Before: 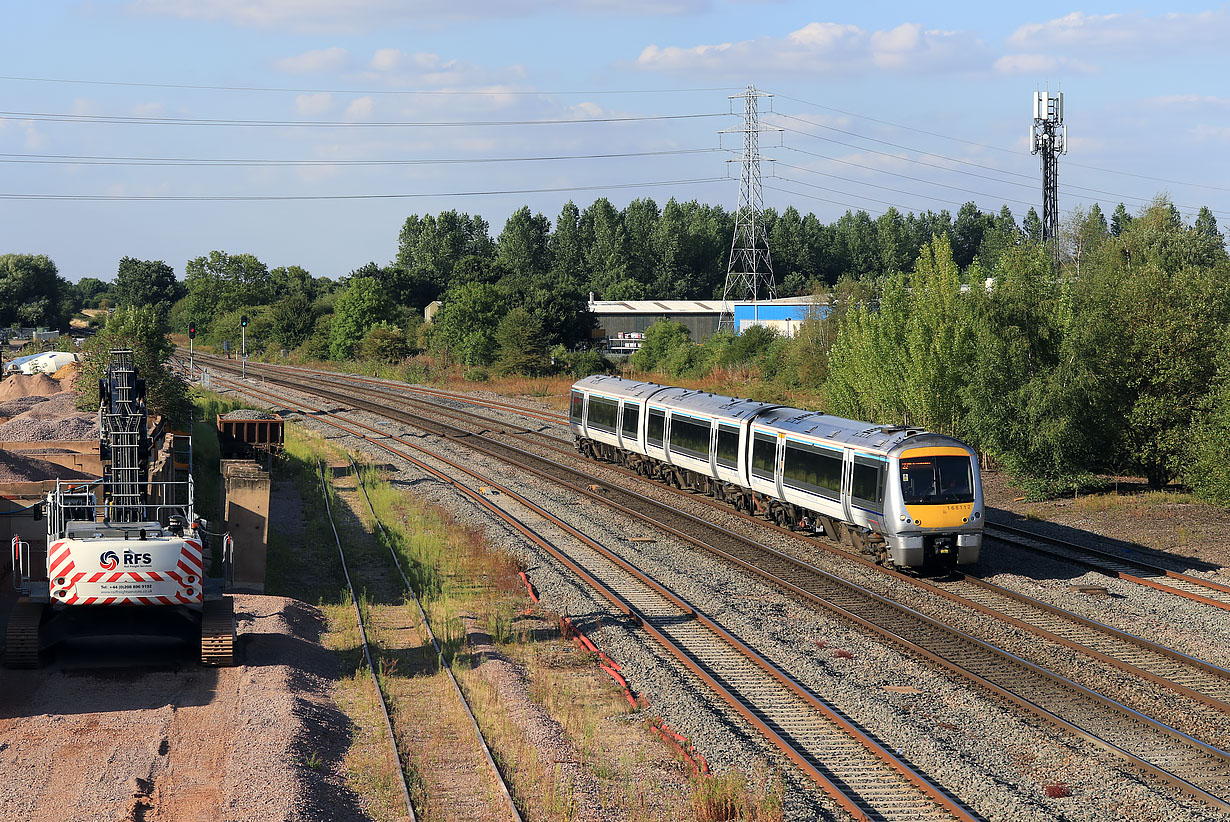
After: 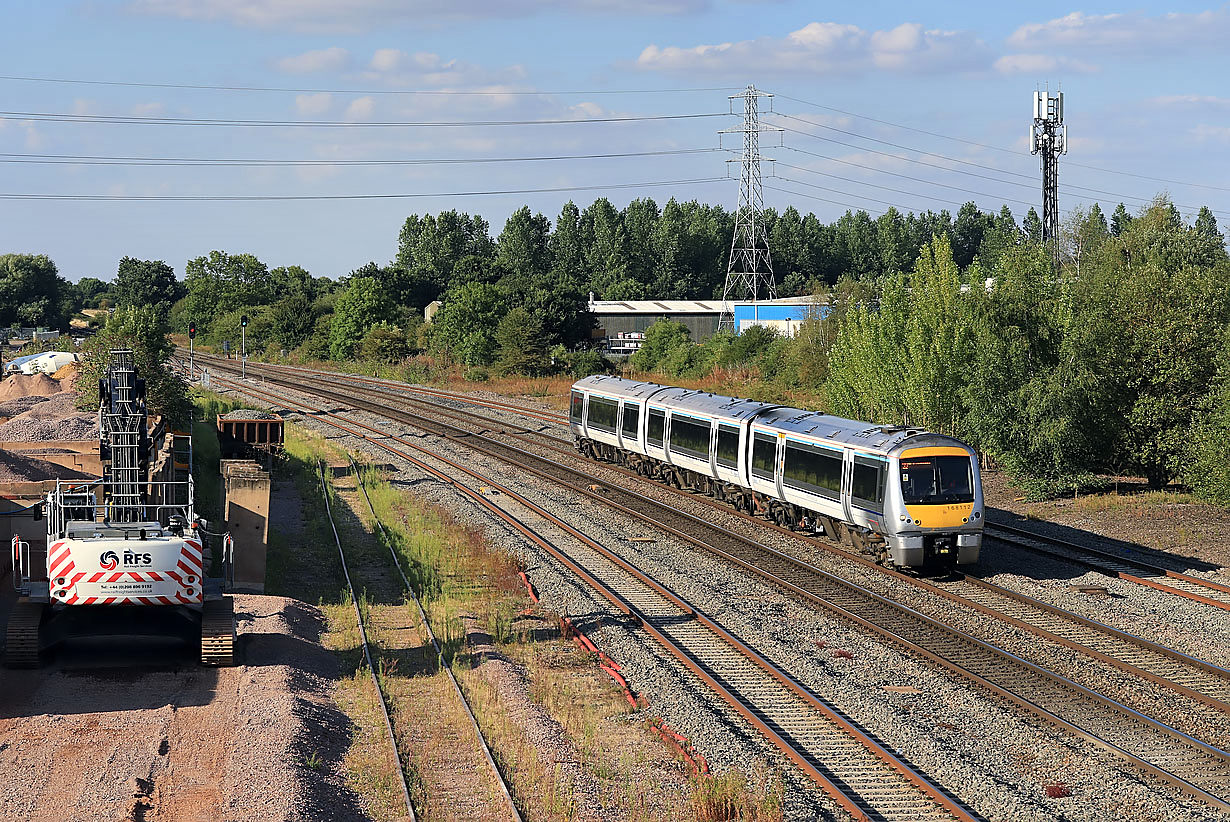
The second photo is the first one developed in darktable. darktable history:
shadows and highlights: shadows color adjustment 97.68%, soften with gaussian
sharpen: radius 1.836, amount 0.412, threshold 1.412
